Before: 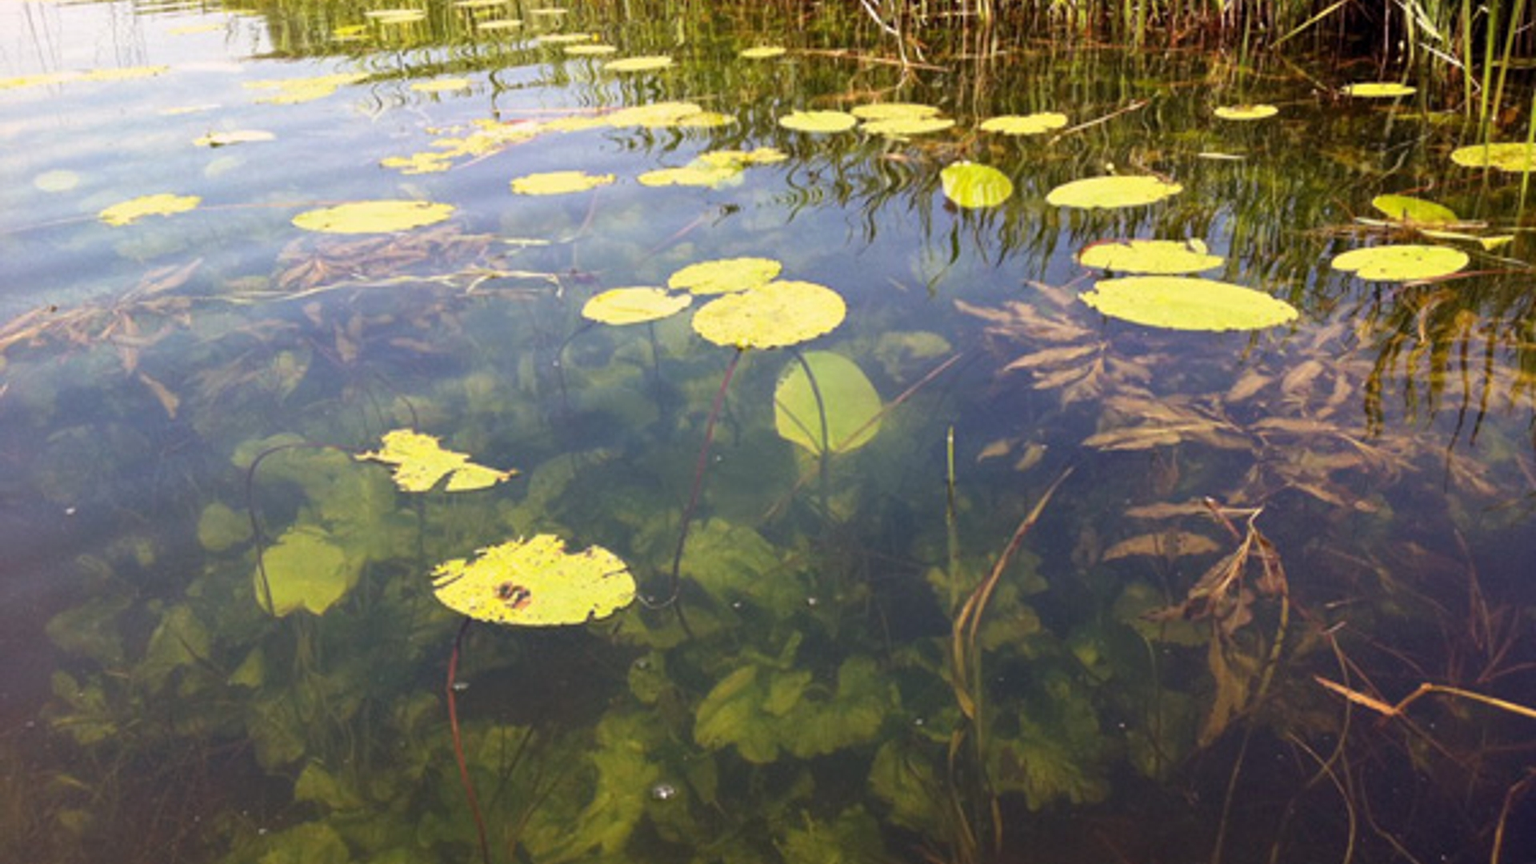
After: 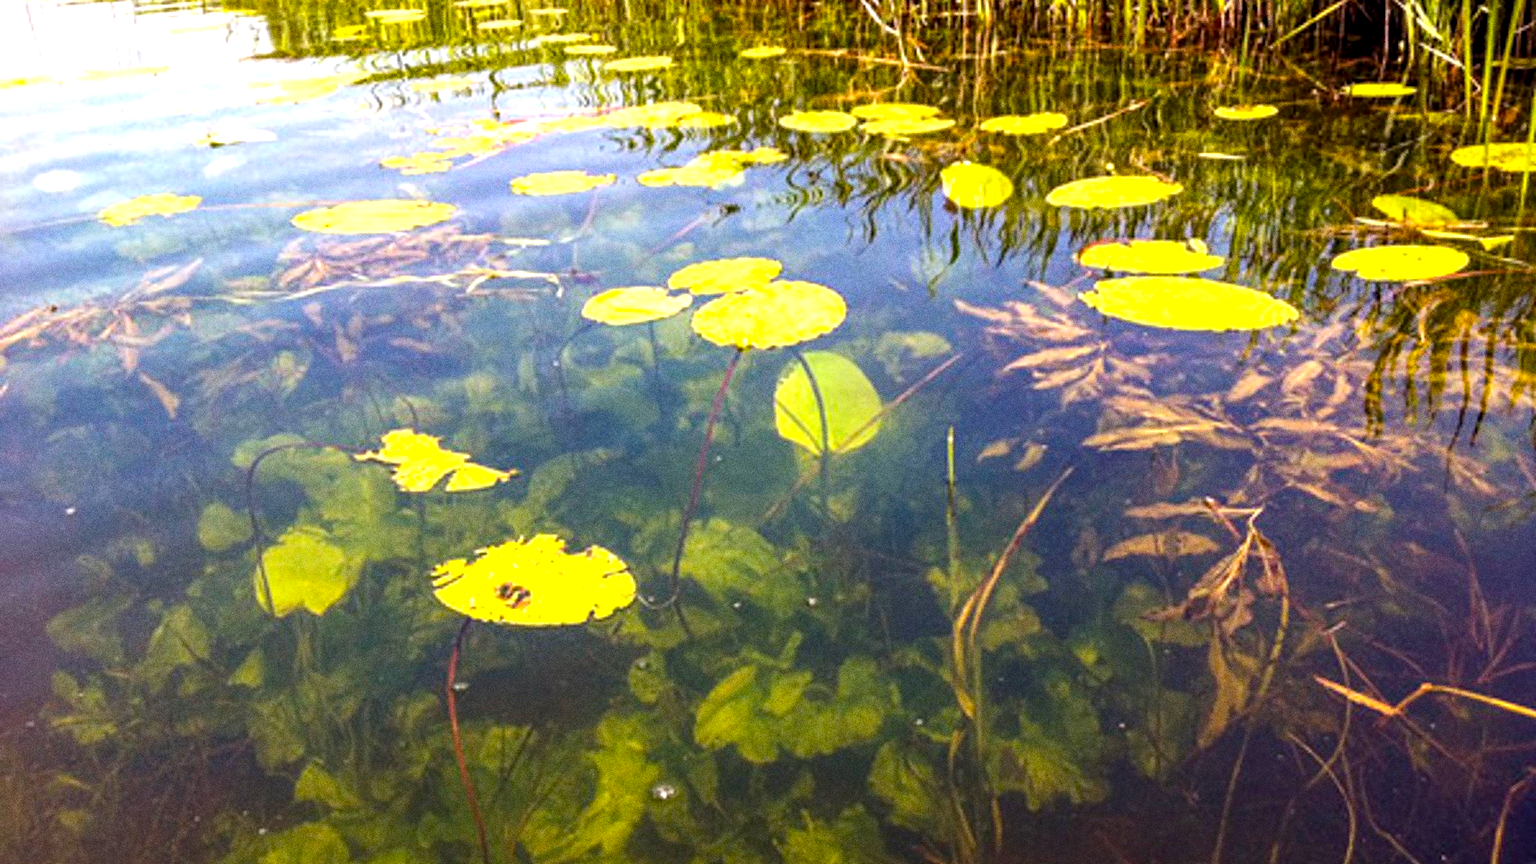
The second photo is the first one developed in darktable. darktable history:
haze removal: compatibility mode true, adaptive false
grain: coarseness 0.09 ISO, strength 40%
exposure: black level correction 0, exposure 0.5 EV, compensate highlight preservation false
local contrast: detail 150%
color balance rgb: linear chroma grading › global chroma 13.3%, global vibrance 41.49%
